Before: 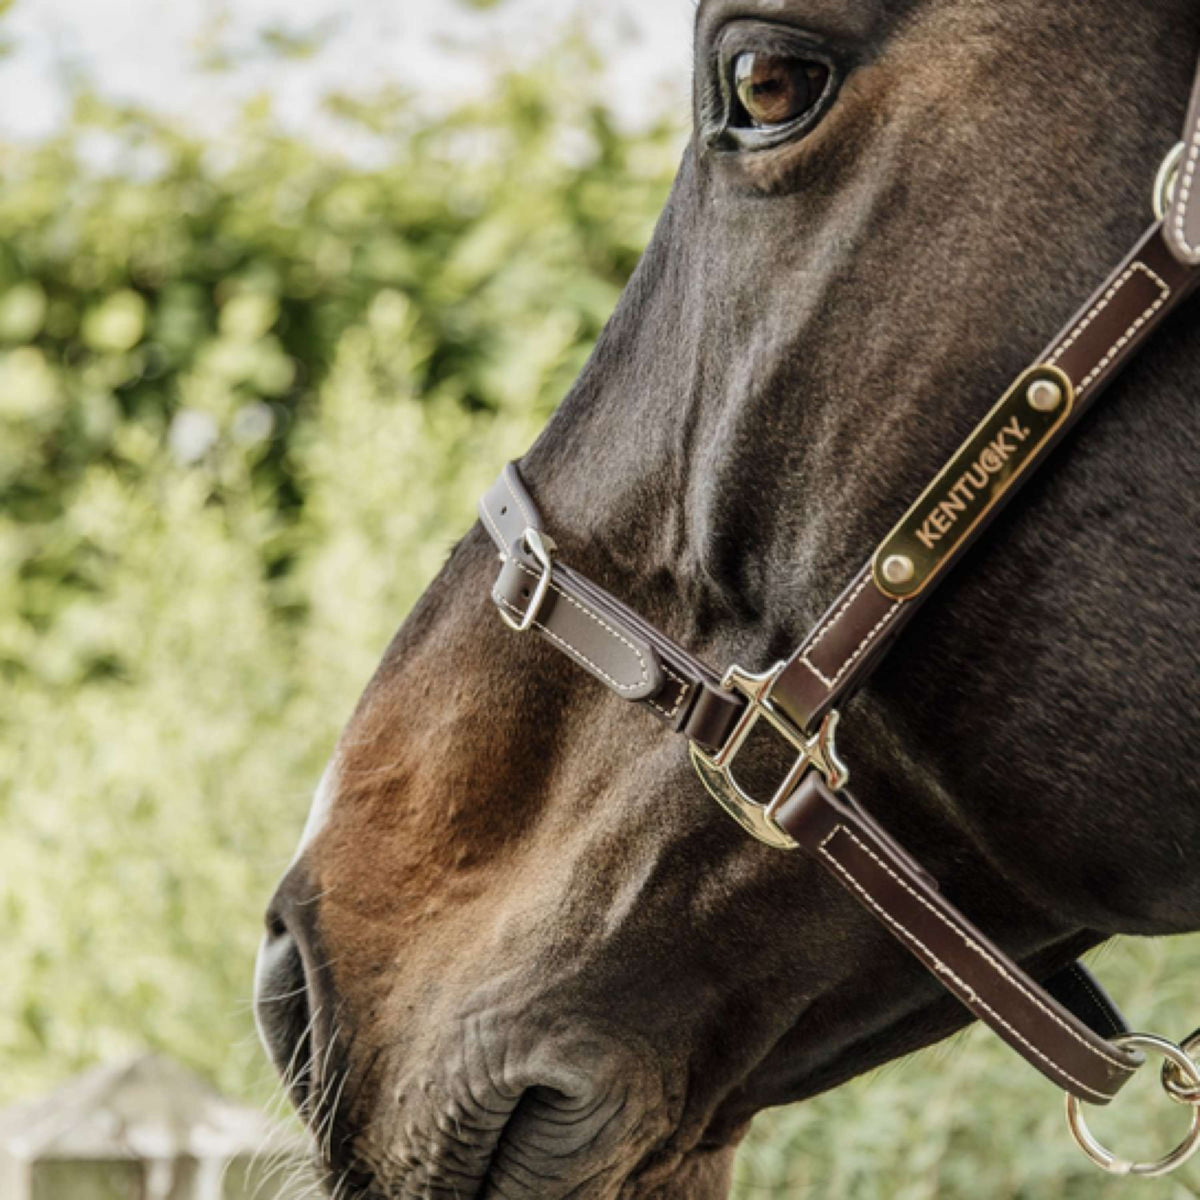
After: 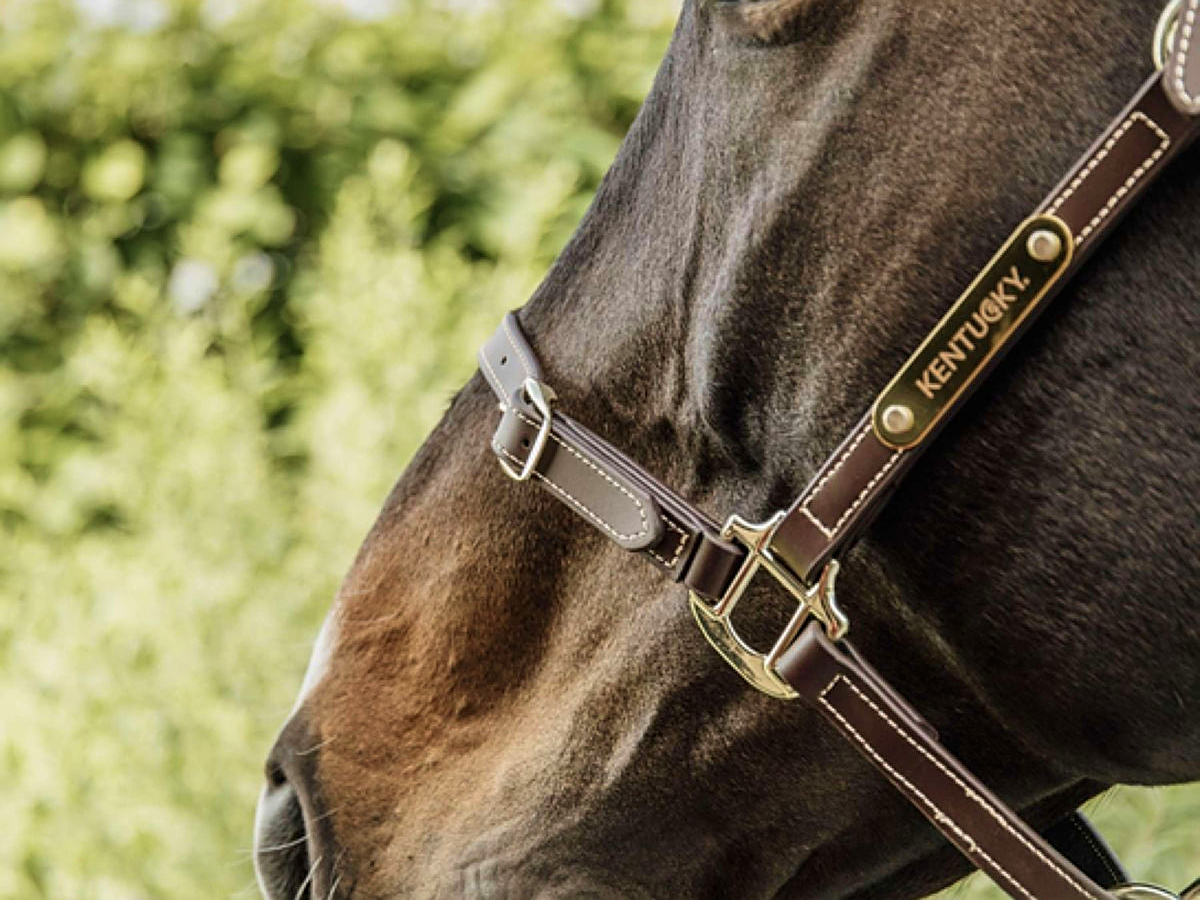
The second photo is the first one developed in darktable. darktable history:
sharpen: on, module defaults
velvia: on, module defaults
crop and rotate: top 12.5%, bottom 12.5%
